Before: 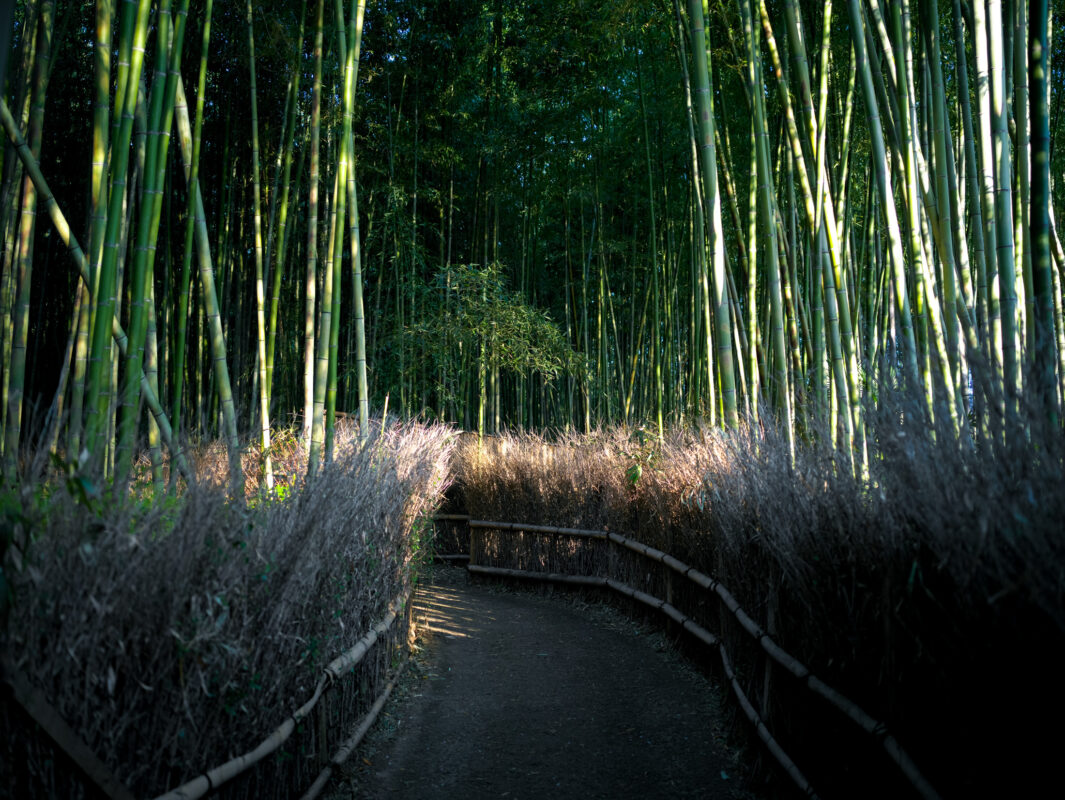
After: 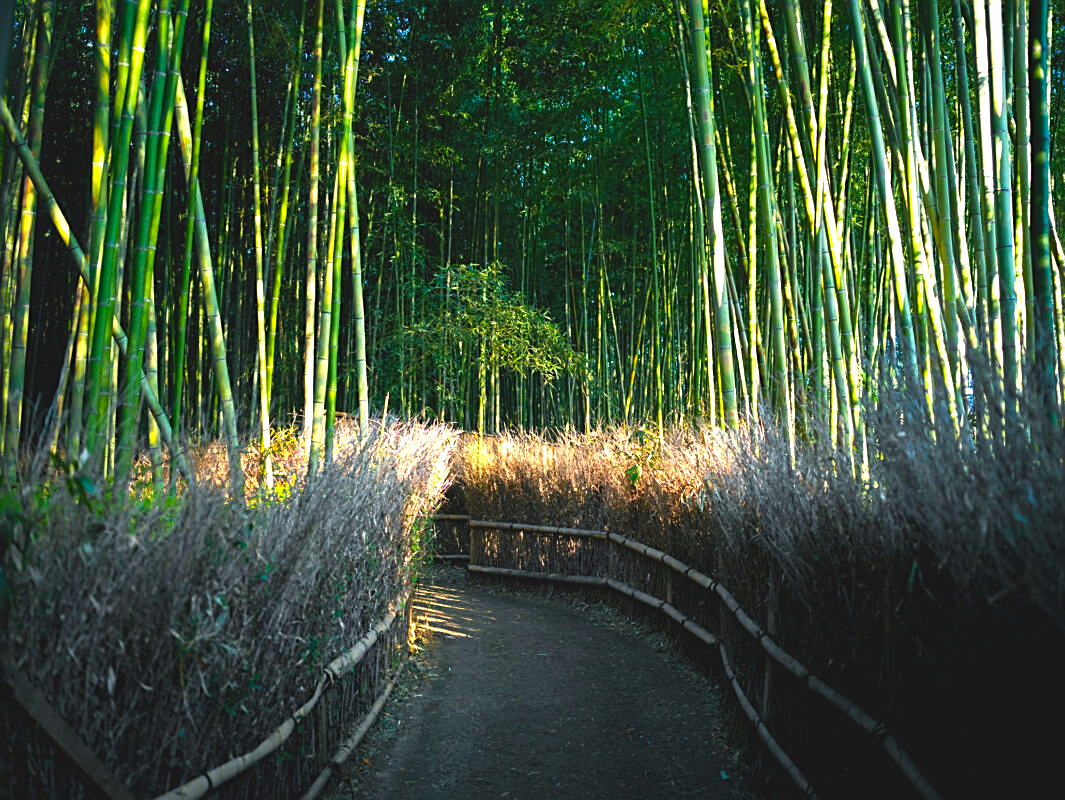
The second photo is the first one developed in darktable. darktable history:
color balance rgb: perceptual saturation grading › global saturation 30%, global vibrance 20%
sharpen: on, module defaults
exposure: black level correction -0.005, exposure 1.002 EV, compensate highlight preservation false
white balance: red 1.045, blue 0.932
